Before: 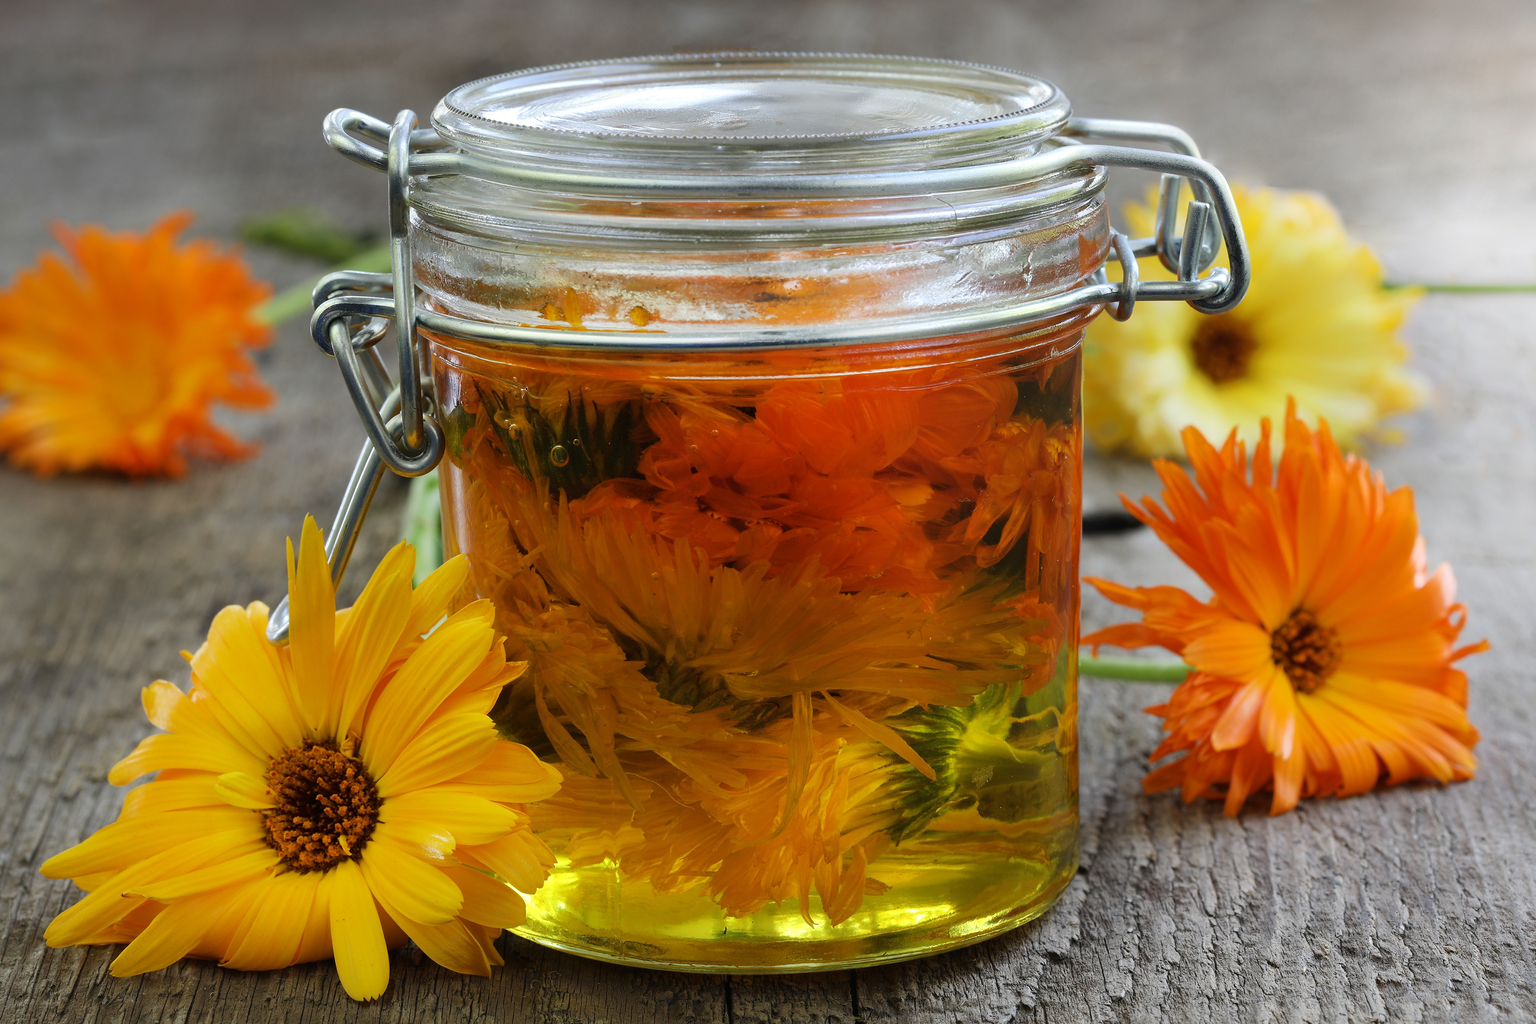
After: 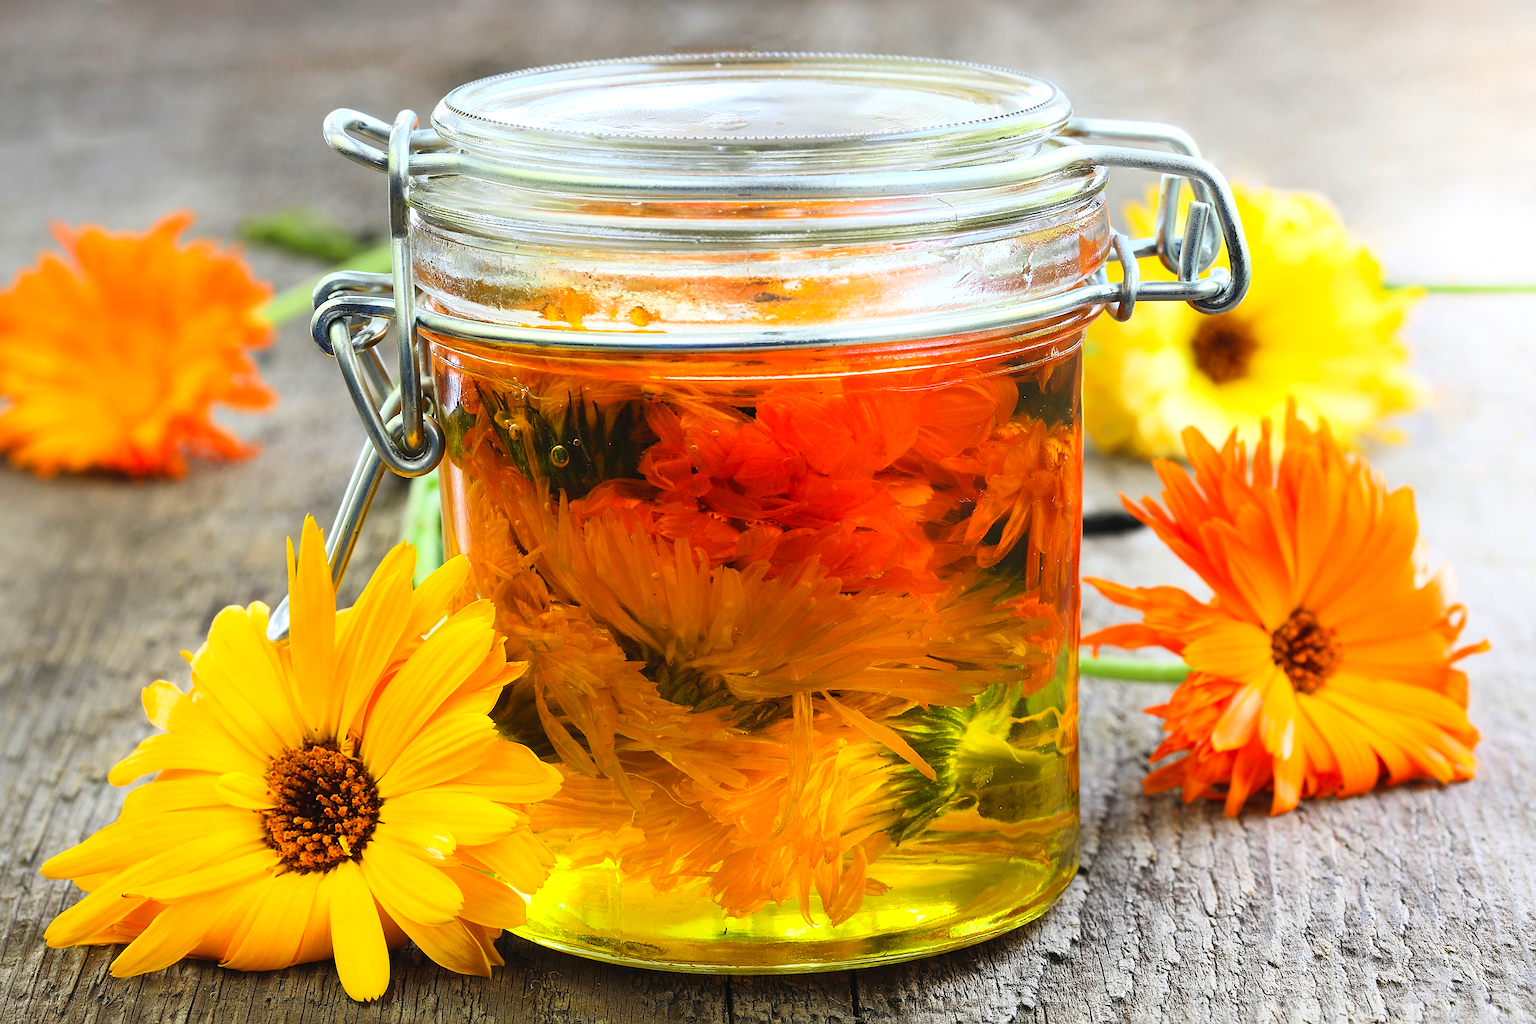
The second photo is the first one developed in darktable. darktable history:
tone equalizer: -8 EV -0.454 EV, -7 EV -0.396 EV, -6 EV -0.337 EV, -5 EV -0.211 EV, -3 EV 0.218 EV, -2 EV 0.318 EV, -1 EV 0.391 EV, +0 EV 0.433 EV
sharpen: on, module defaults
contrast brightness saturation: contrast 0.238, brightness 0.258, saturation 0.38
